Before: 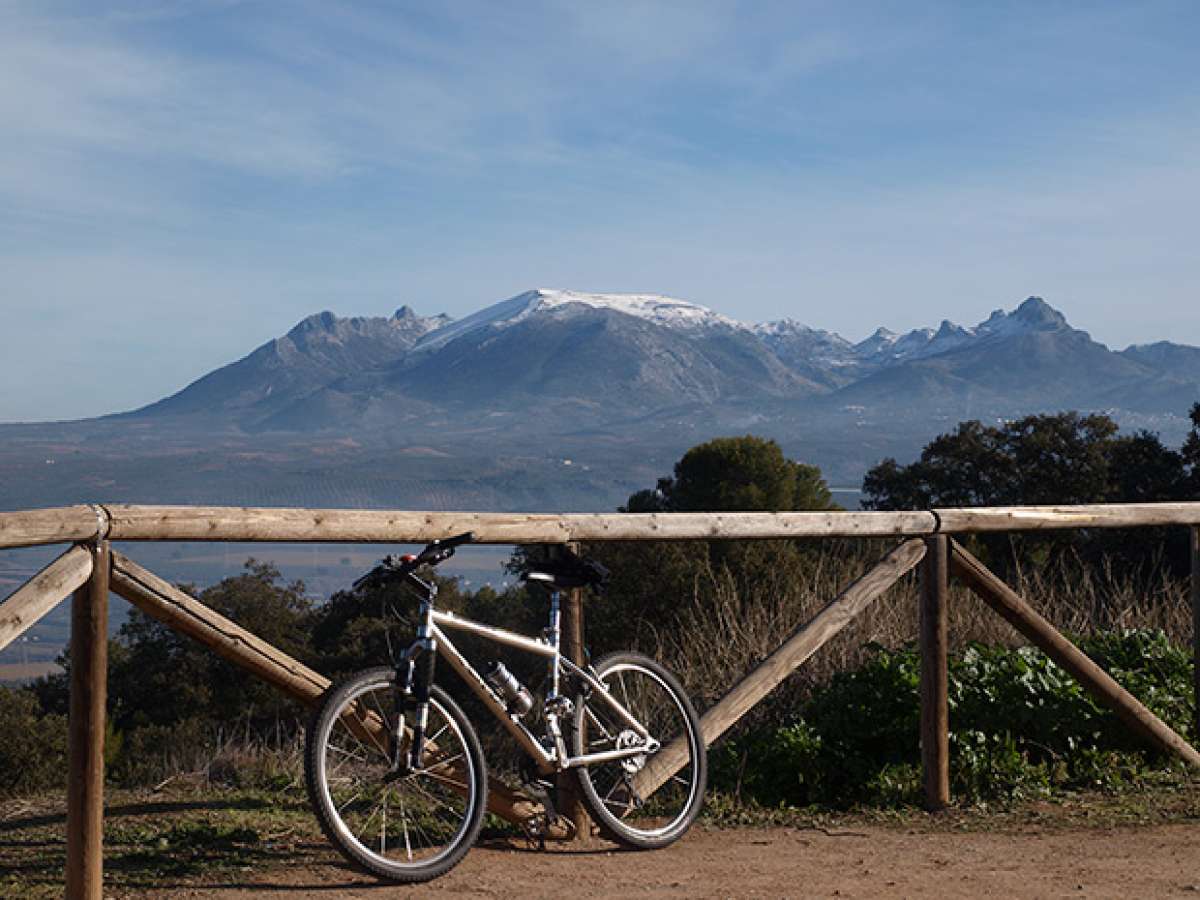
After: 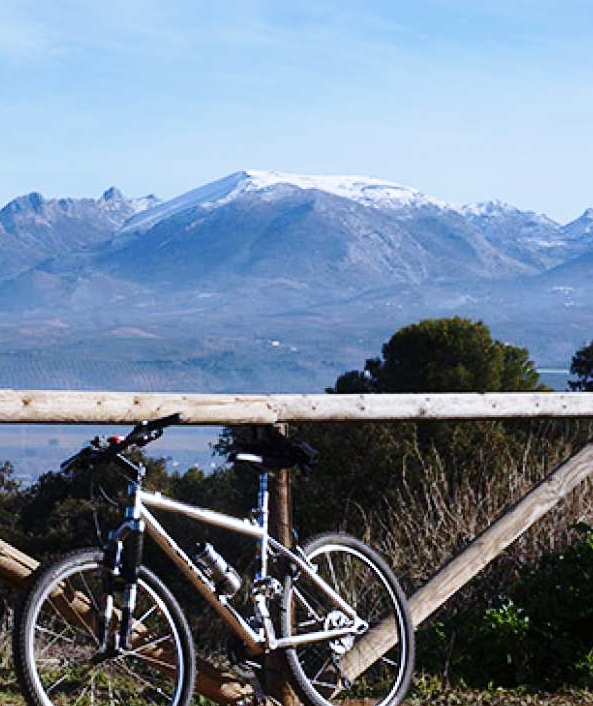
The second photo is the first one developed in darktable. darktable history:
base curve: curves: ch0 [(0, 0) (0.028, 0.03) (0.121, 0.232) (0.46, 0.748) (0.859, 0.968) (1, 1)], preserve colors none
white balance: red 0.926, green 1.003, blue 1.133
crop and rotate: angle 0.02°, left 24.353%, top 13.219%, right 26.156%, bottom 8.224%
